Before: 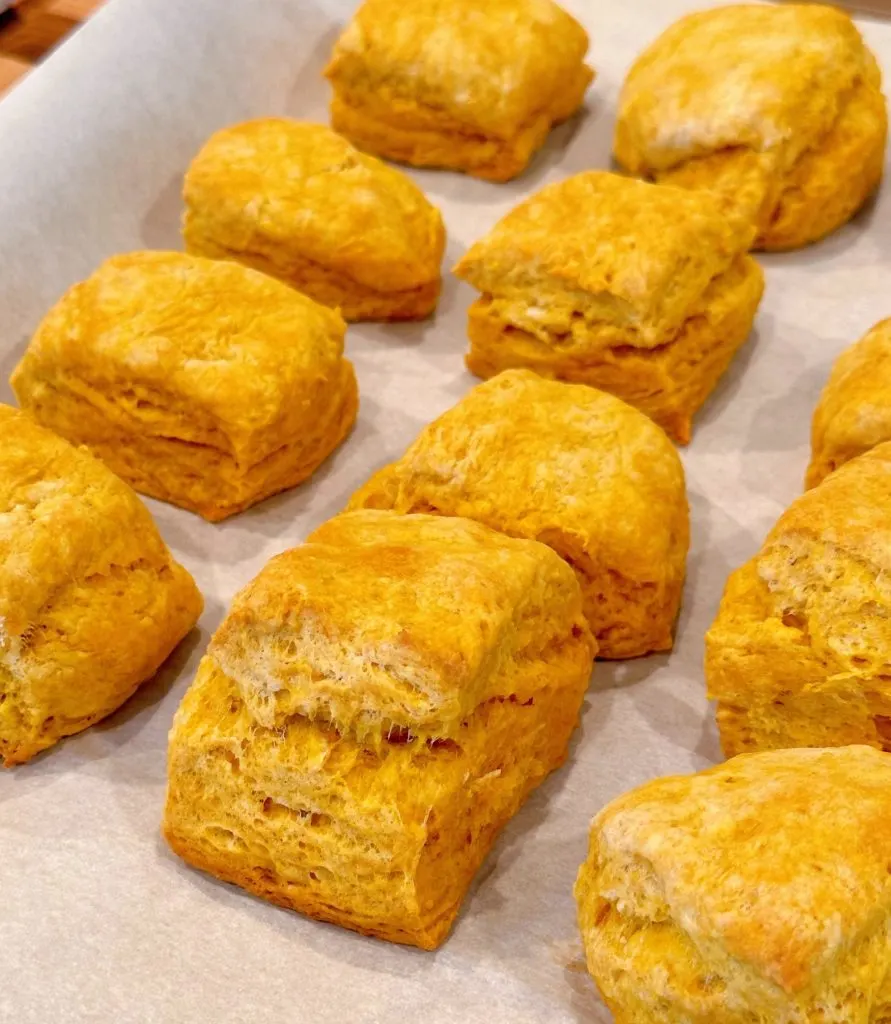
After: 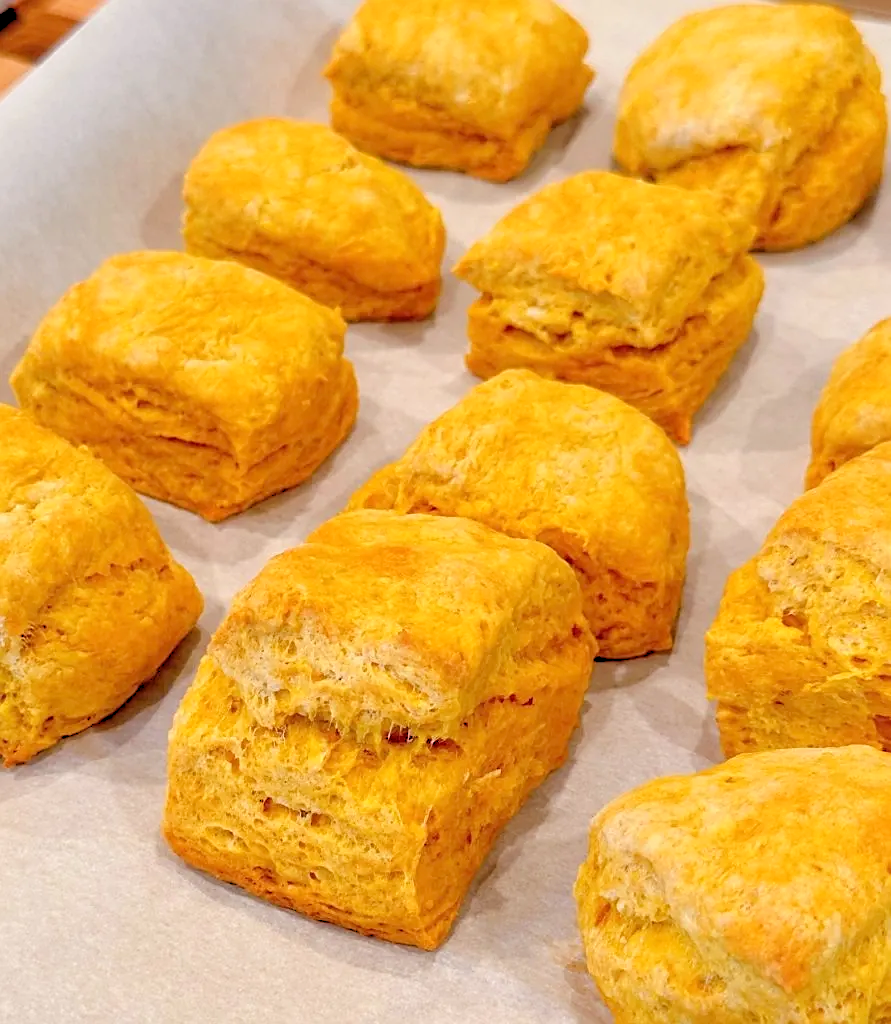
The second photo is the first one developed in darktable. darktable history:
tone equalizer: on, module defaults
sharpen: on, module defaults
rgb levels: preserve colors sum RGB, levels [[0.038, 0.433, 0.934], [0, 0.5, 1], [0, 0.5, 1]]
exposure: exposure 0.2 EV, compensate highlight preservation false
